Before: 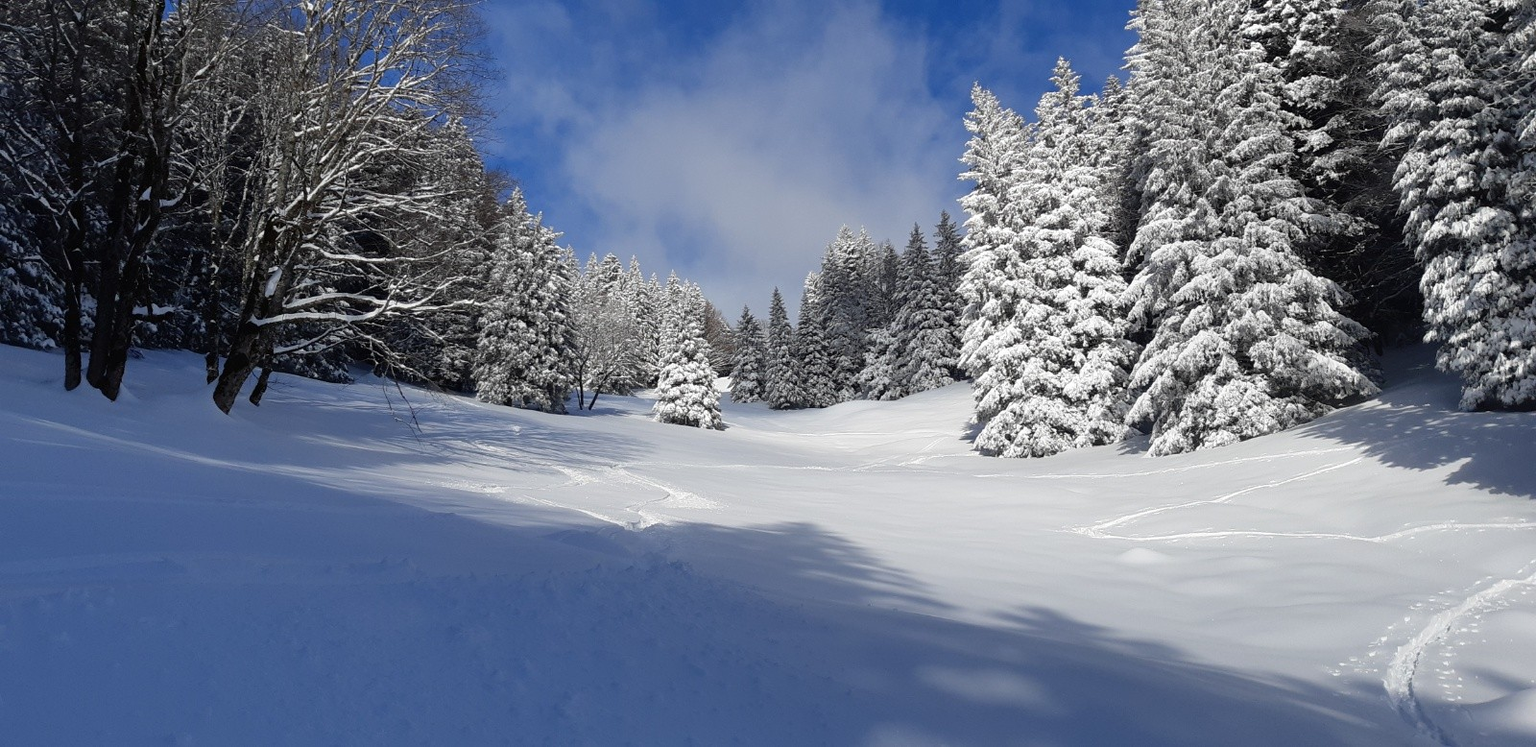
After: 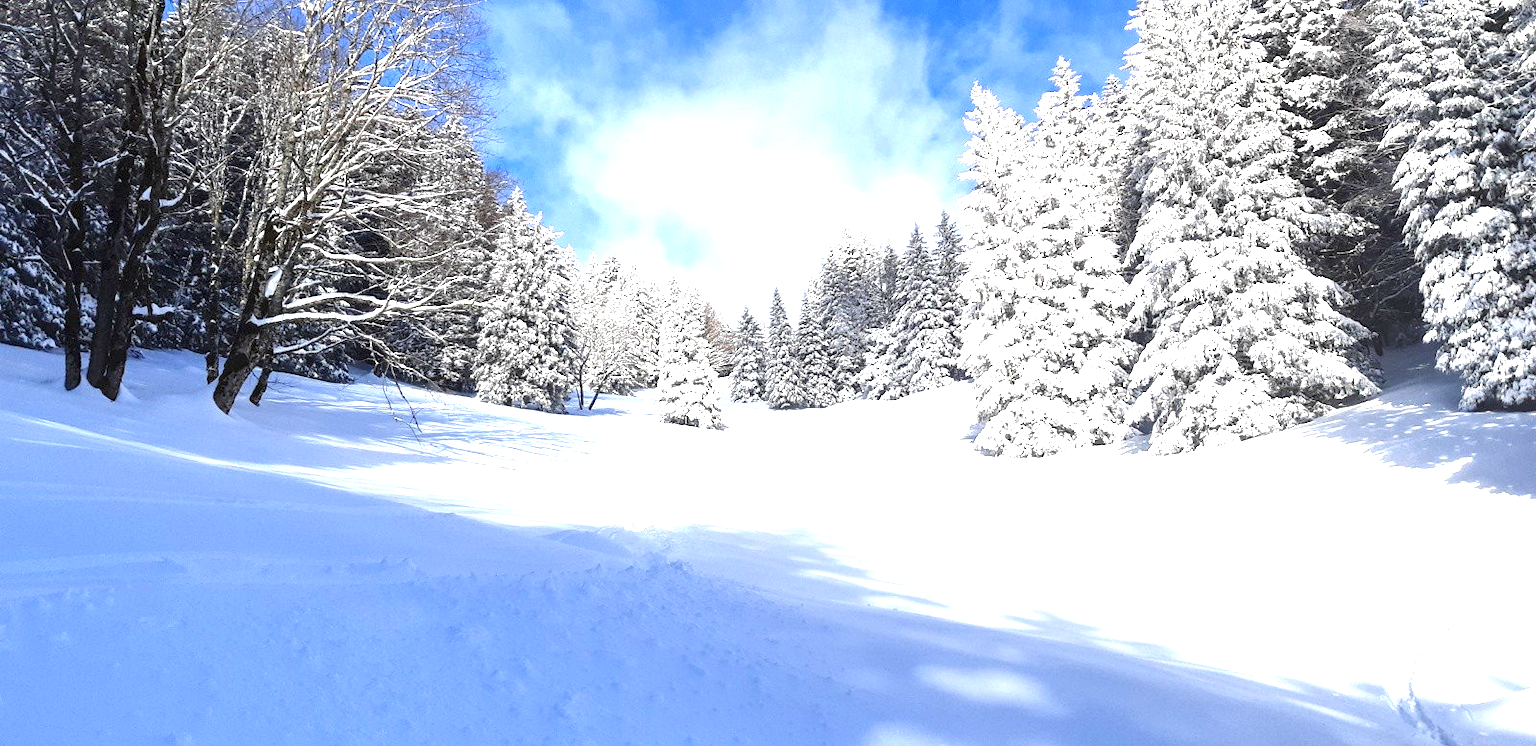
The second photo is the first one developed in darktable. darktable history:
exposure: exposure 2.02 EV, compensate highlight preservation false
local contrast: on, module defaults
